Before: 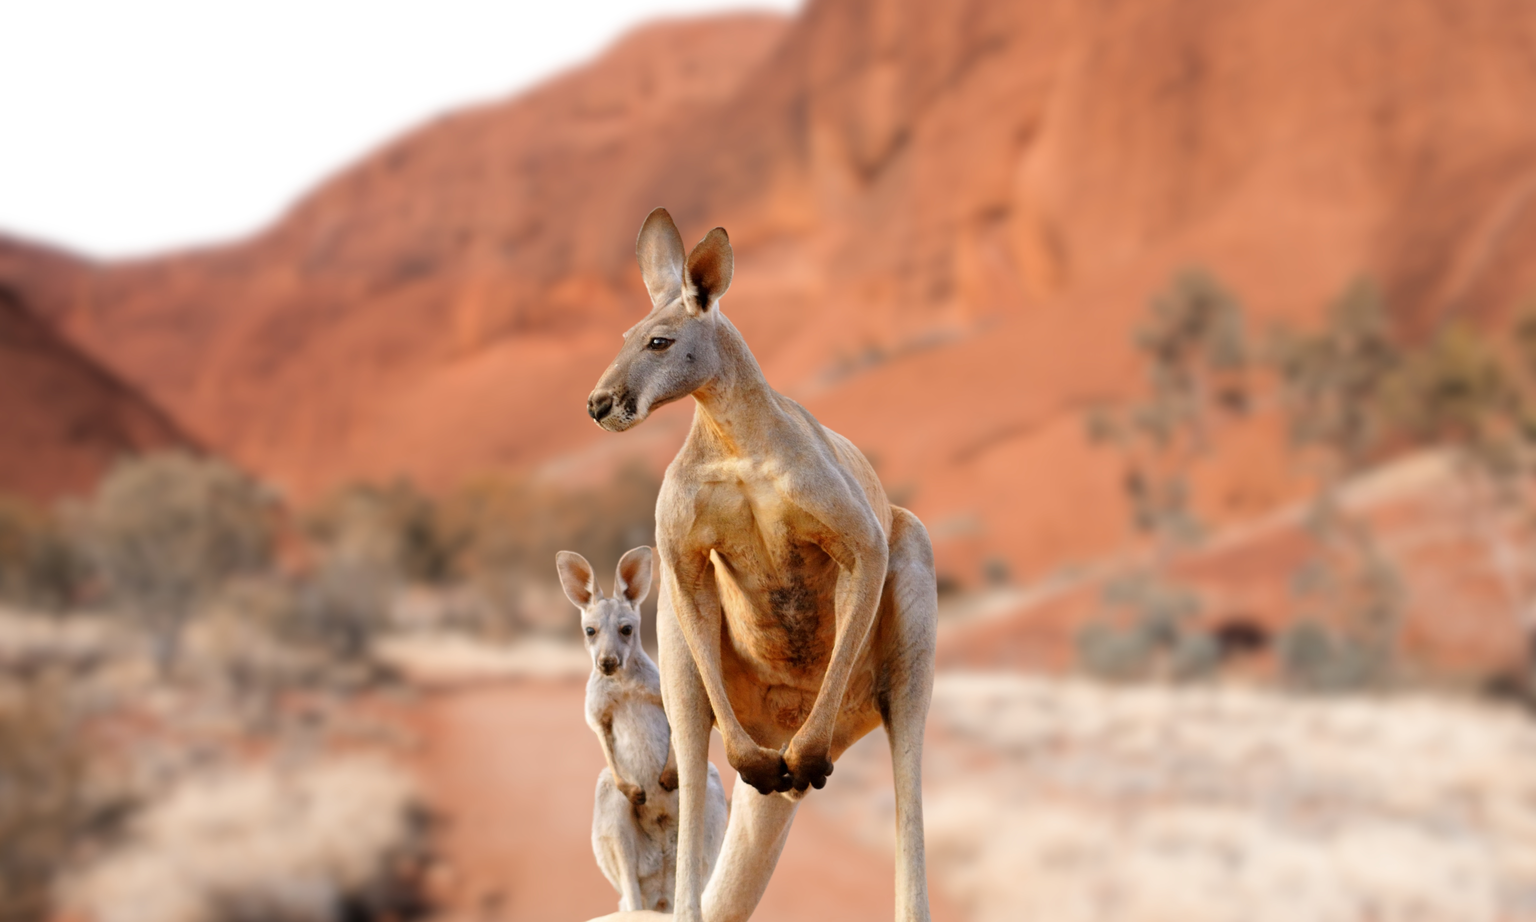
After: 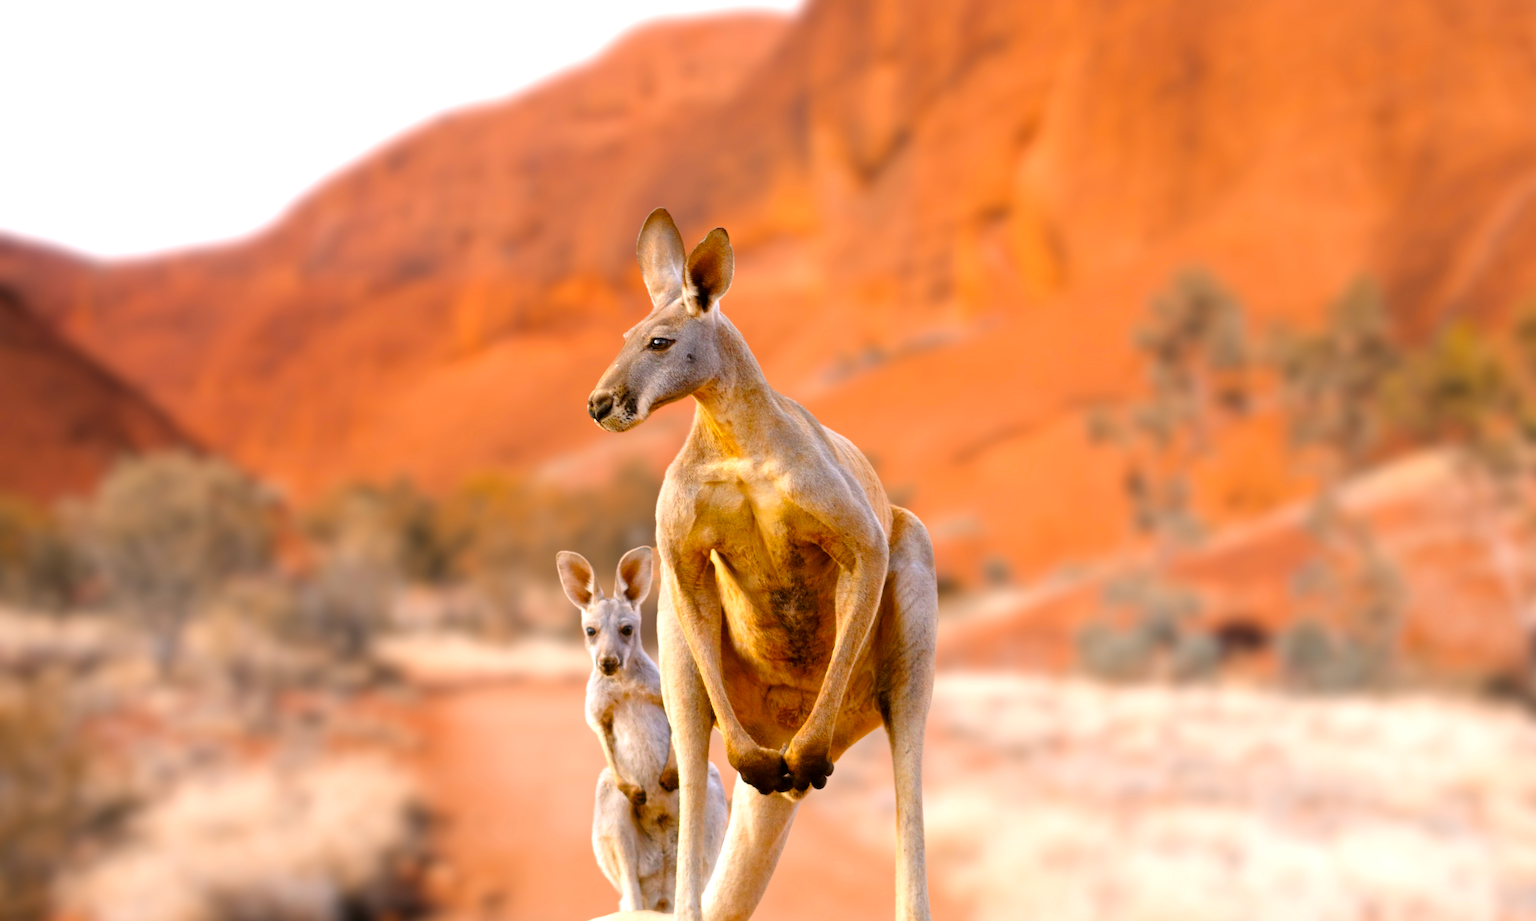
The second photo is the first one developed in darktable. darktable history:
sharpen: on, module defaults
color correction: highlights a* 3.12, highlights b* -1.55, shadows a* -0.101, shadows b* 2.52, saturation 0.98
color balance rgb: perceptual saturation grading › global saturation 36%, perceptual brilliance grading › global brilliance 10%, global vibrance 20%
